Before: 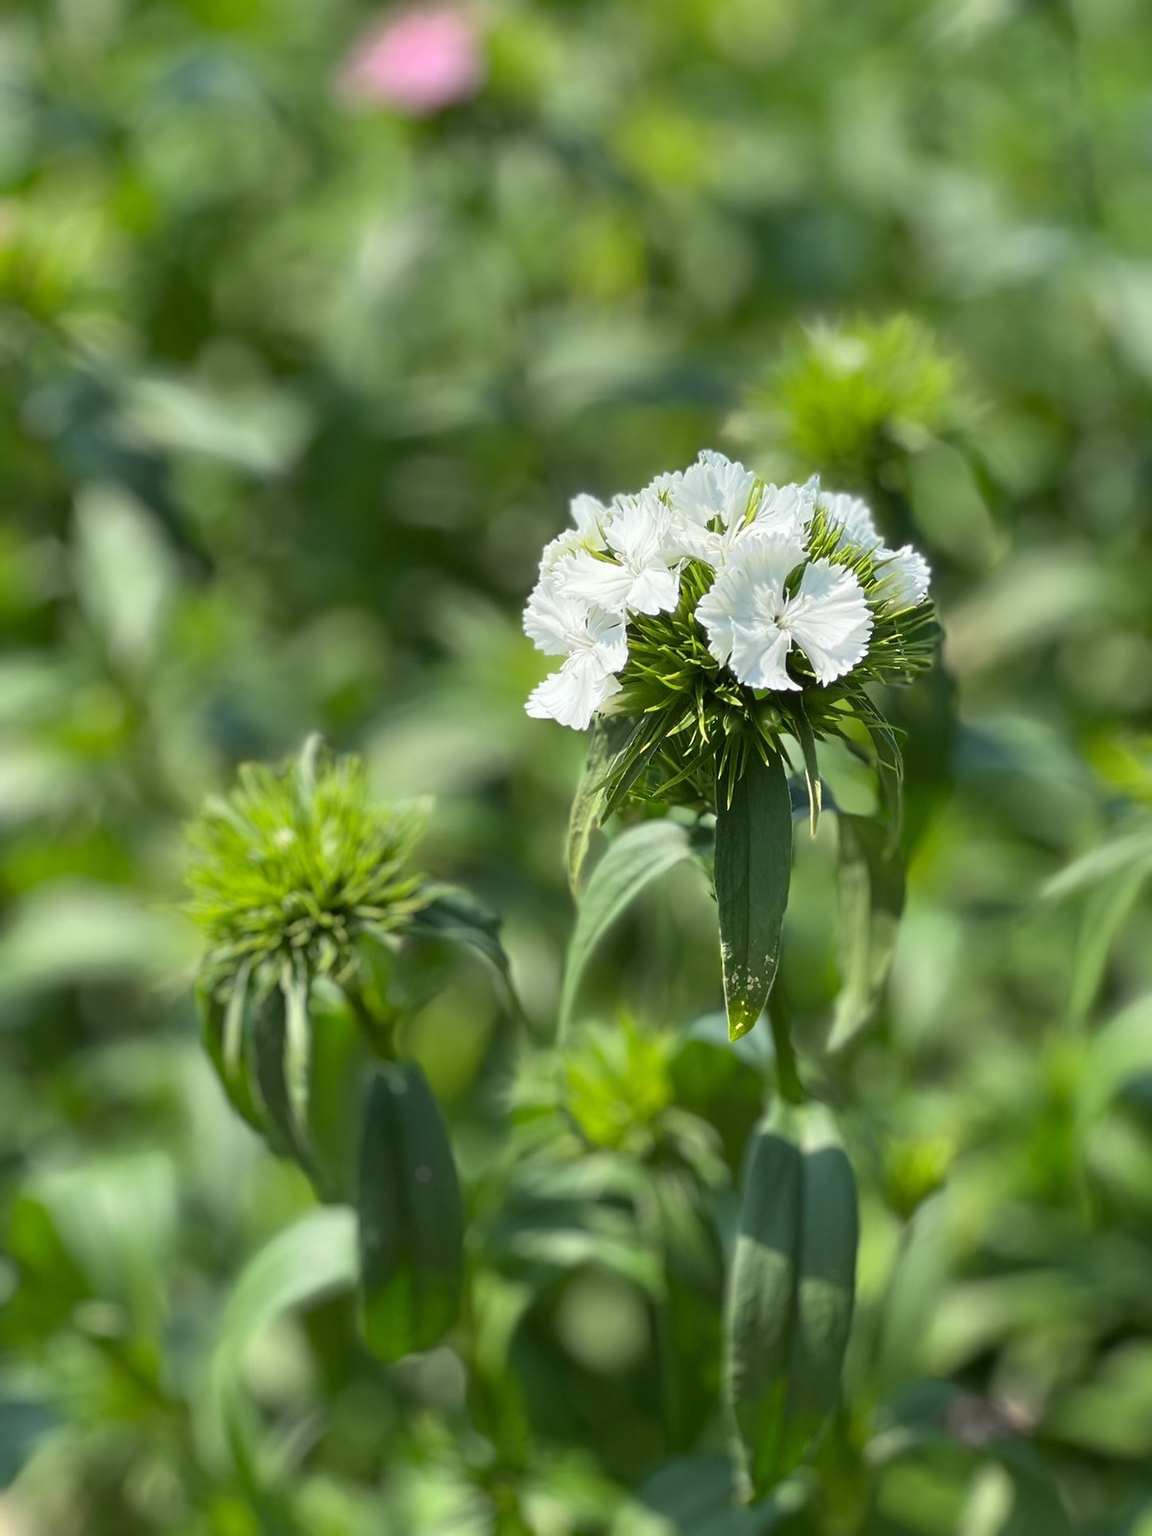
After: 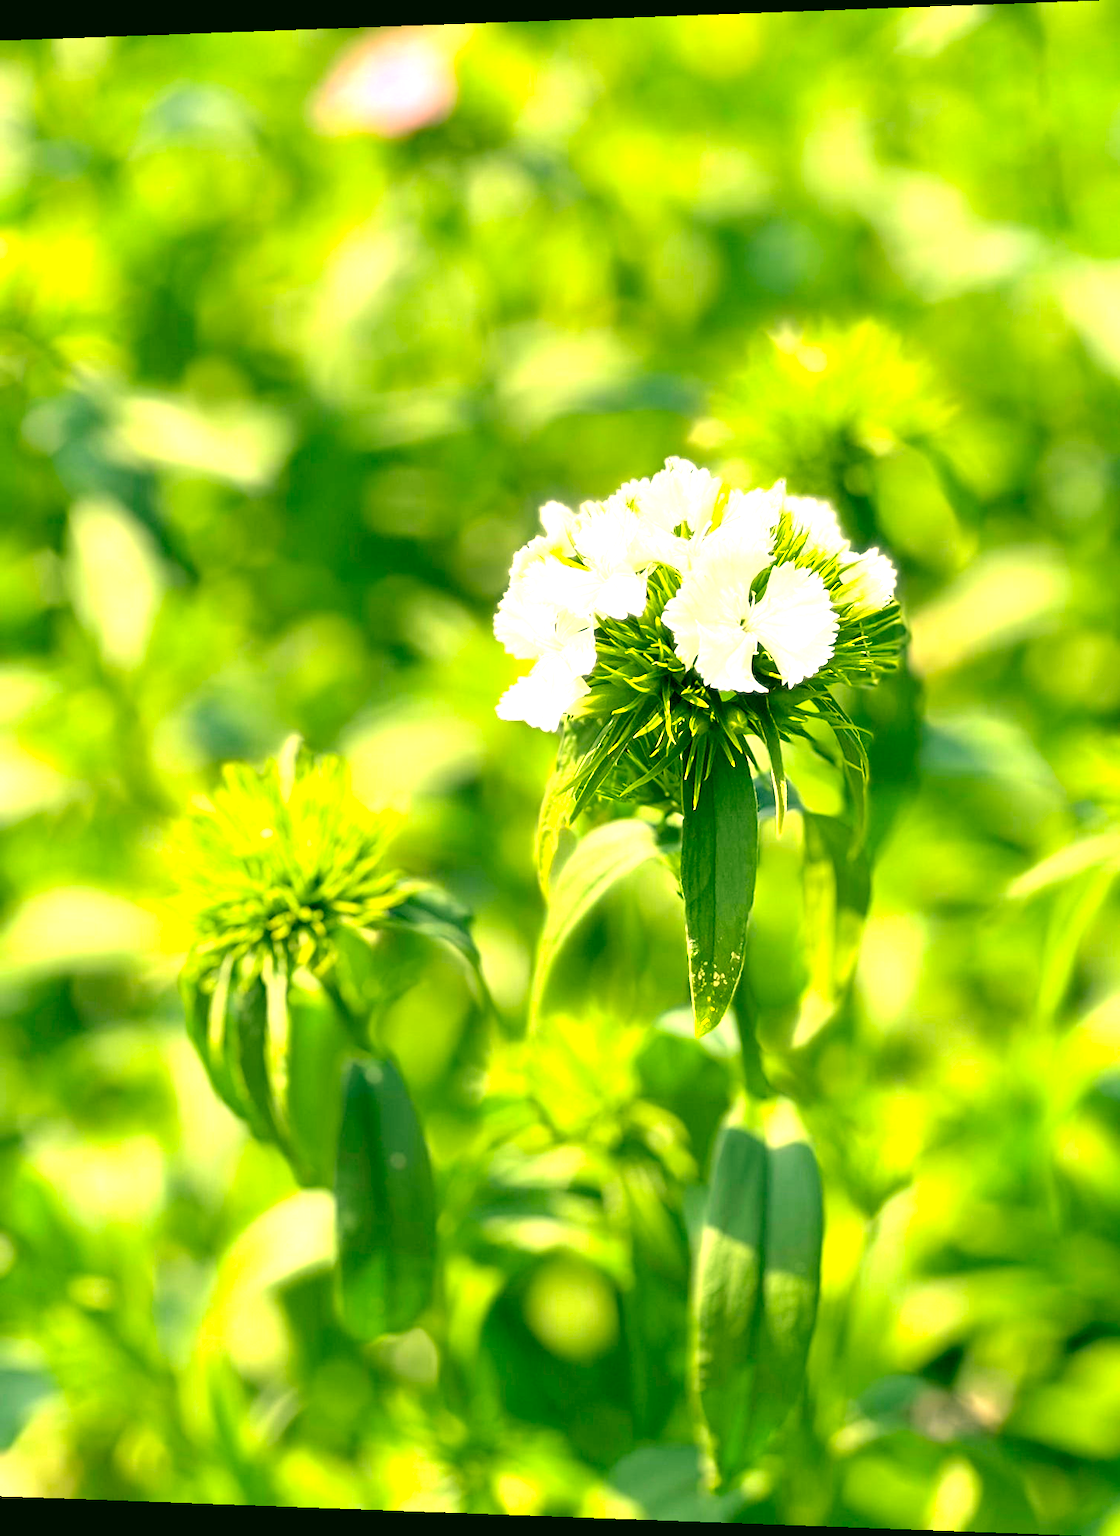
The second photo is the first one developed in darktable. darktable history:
rgb levels: levels [[0.013, 0.434, 0.89], [0, 0.5, 1], [0, 0.5, 1]]
exposure: black level correction 0, exposure 1.379 EV, compensate exposure bias true, compensate highlight preservation false
rotate and perspective: lens shift (horizontal) -0.055, automatic cropping off
color correction: highlights a* 5.62, highlights b* 33.57, shadows a* -25.86, shadows b* 4.02
color balance rgb: perceptual saturation grading › global saturation 20%, global vibrance 20%
